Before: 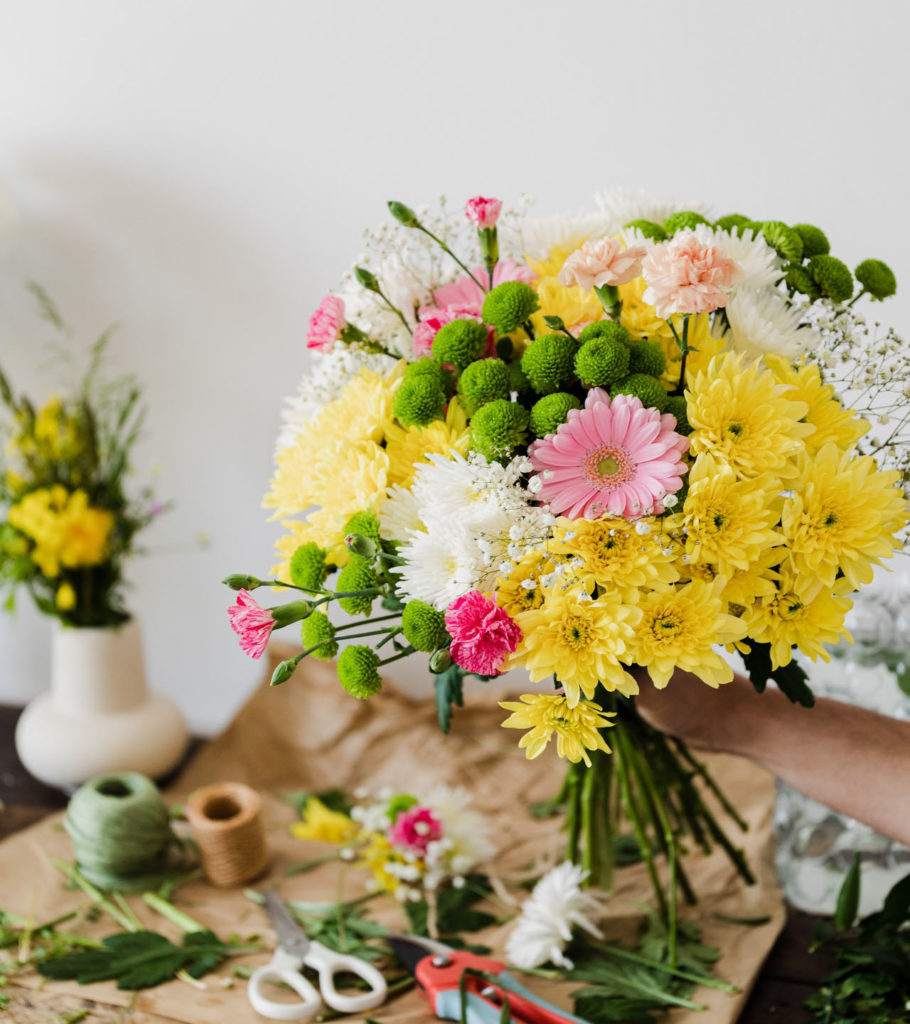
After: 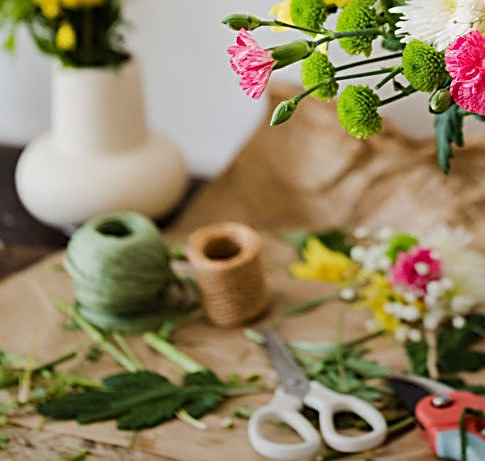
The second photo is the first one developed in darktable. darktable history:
crop and rotate: top 54.778%, right 46.61%, bottom 0.159%
graduated density: rotation -180°, offset 27.42
sharpen: radius 2.531, amount 0.628
